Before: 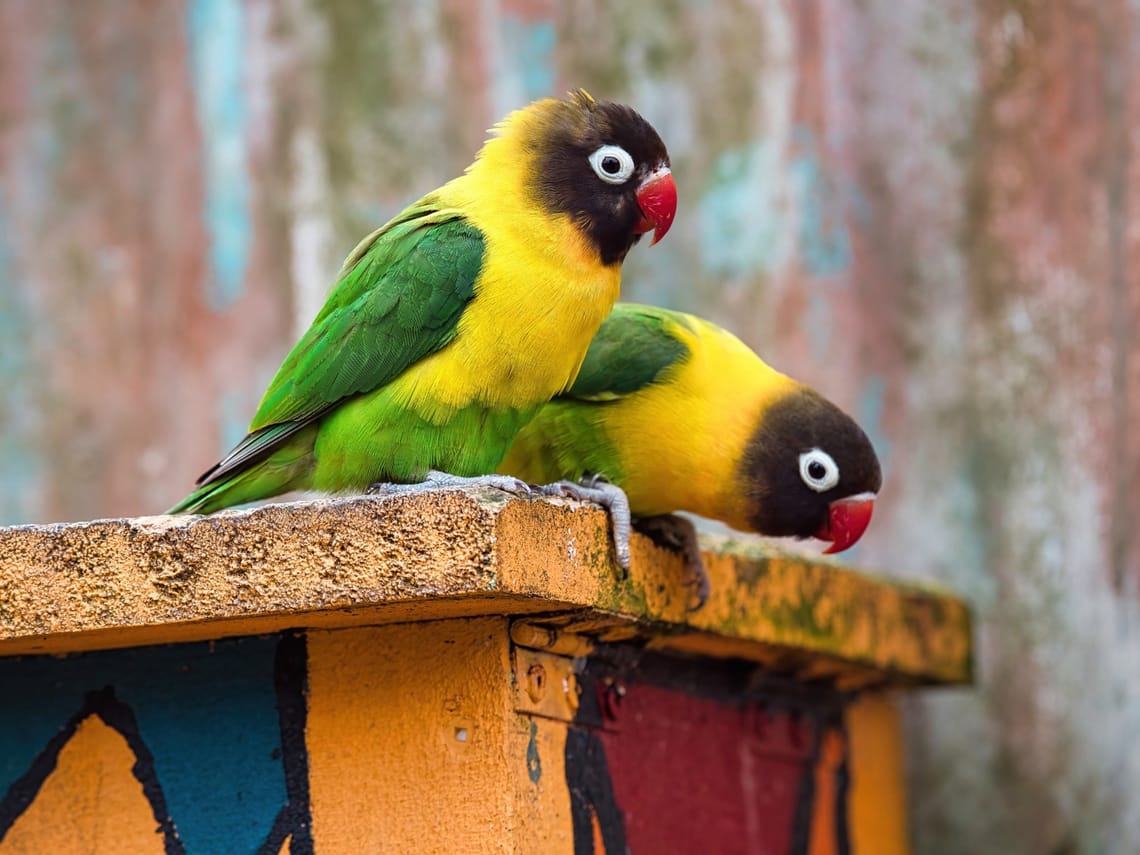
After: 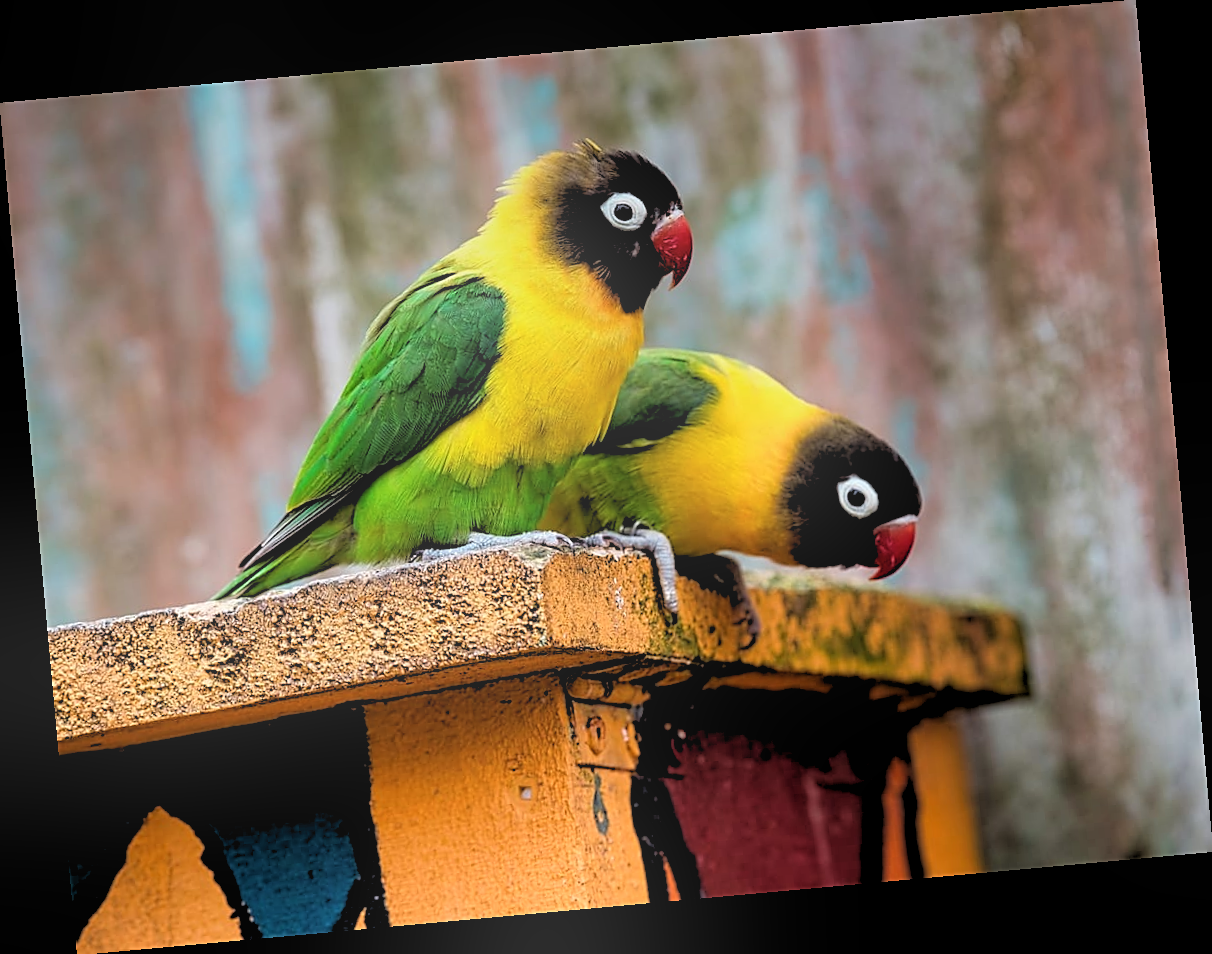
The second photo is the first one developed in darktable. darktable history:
sharpen: on, module defaults
rgb levels: levels [[0.029, 0.461, 0.922], [0, 0.5, 1], [0, 0.5, 1]]
rotate and perspective: rotation -5.2°, automatic cropping off
graduated density: on, module defaults
bloom: on, module defaults
